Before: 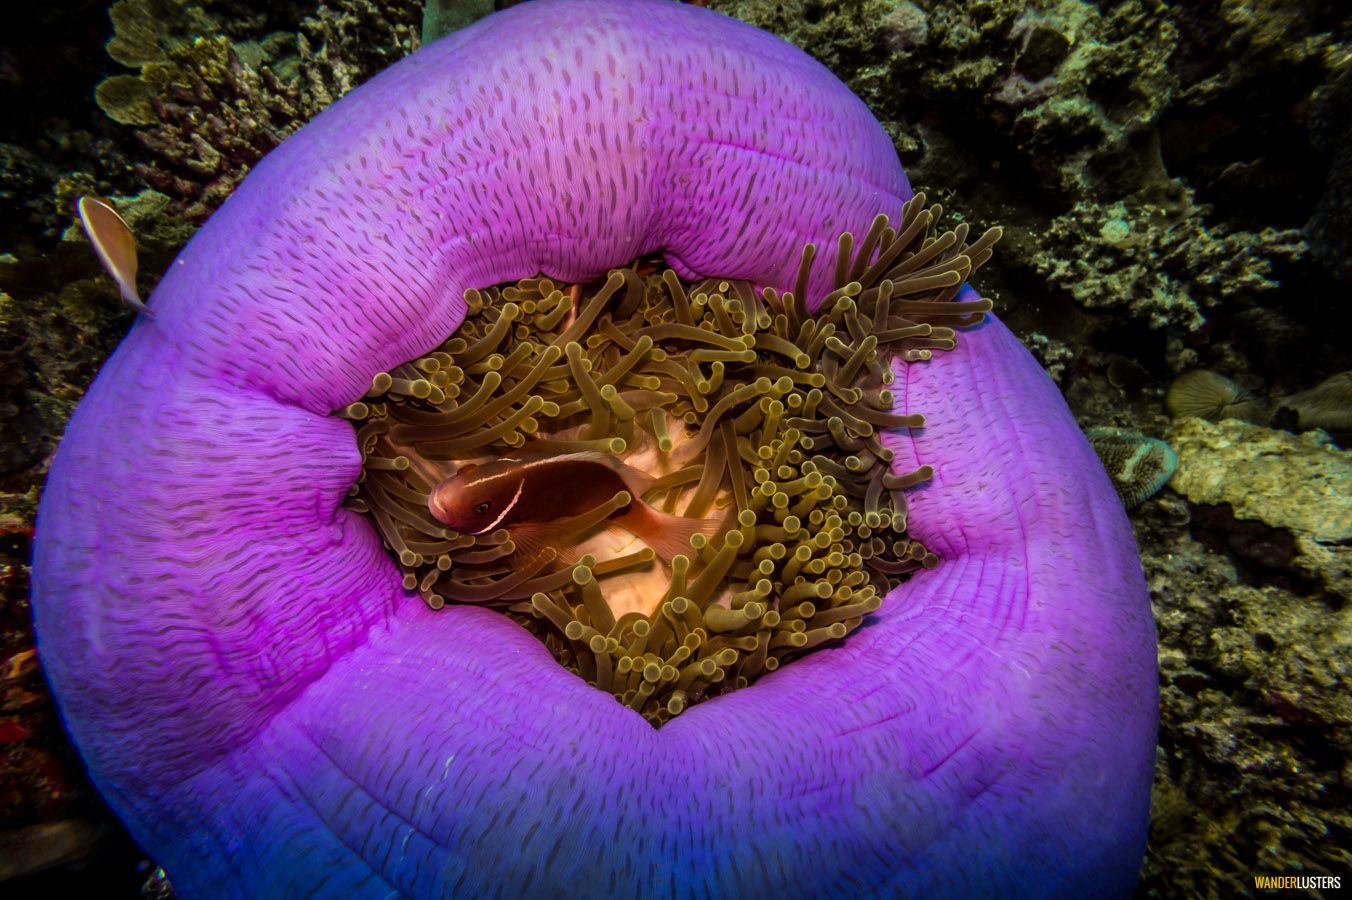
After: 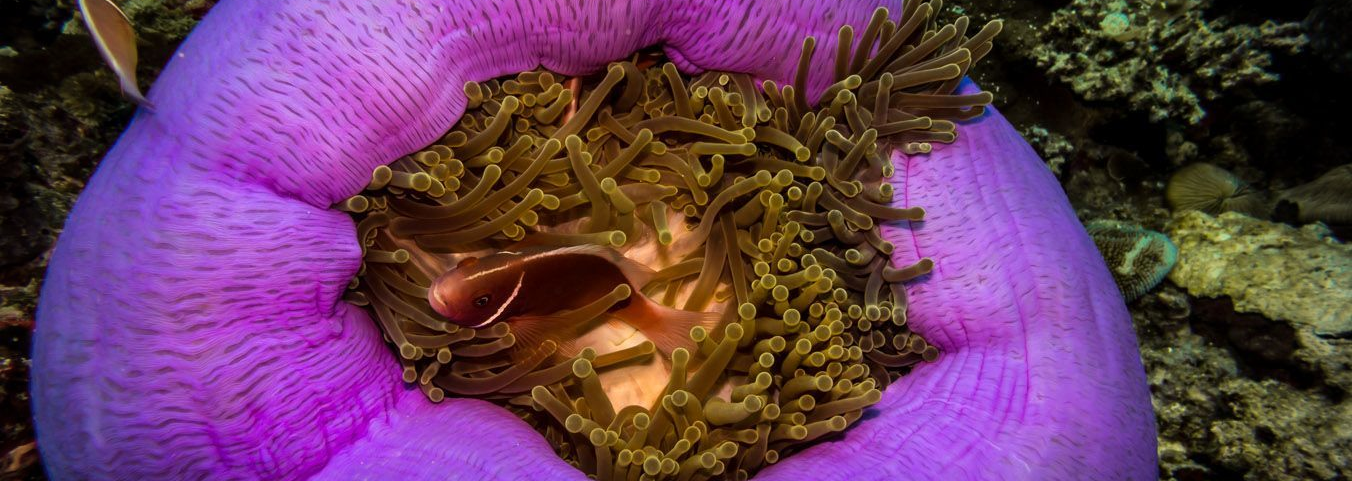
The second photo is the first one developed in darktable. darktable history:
vignetting: on, module defaults
crop and rotate: top 23.043%, bottom 23.437%
